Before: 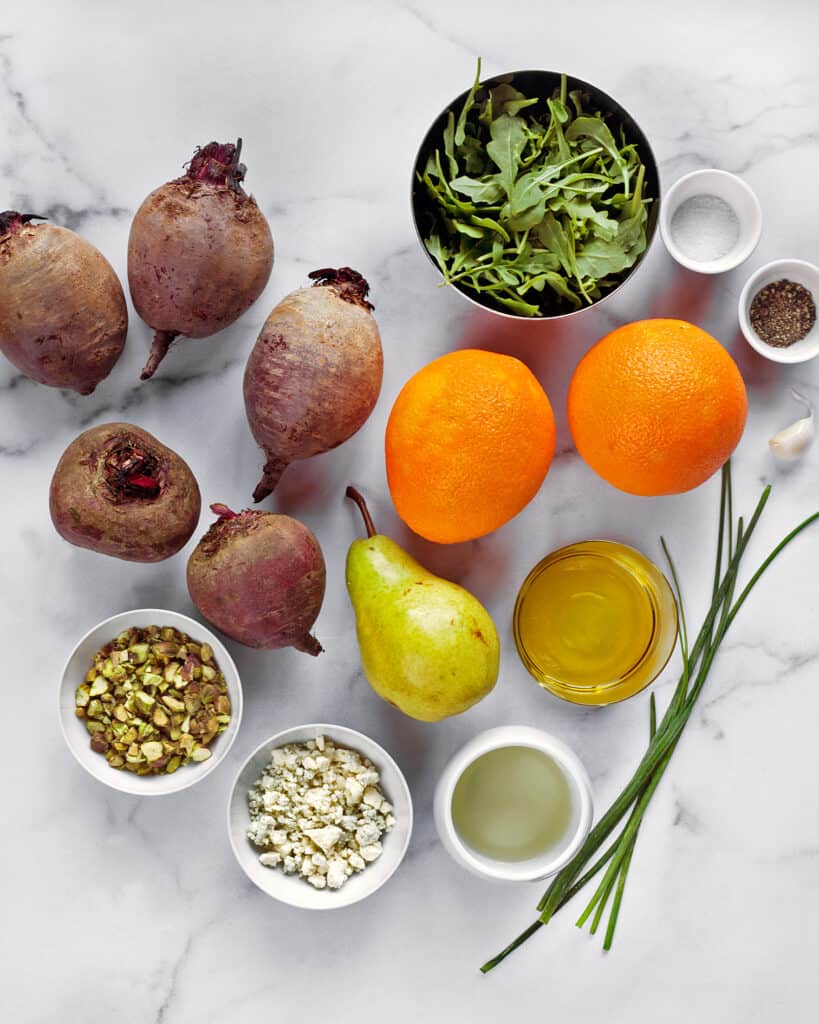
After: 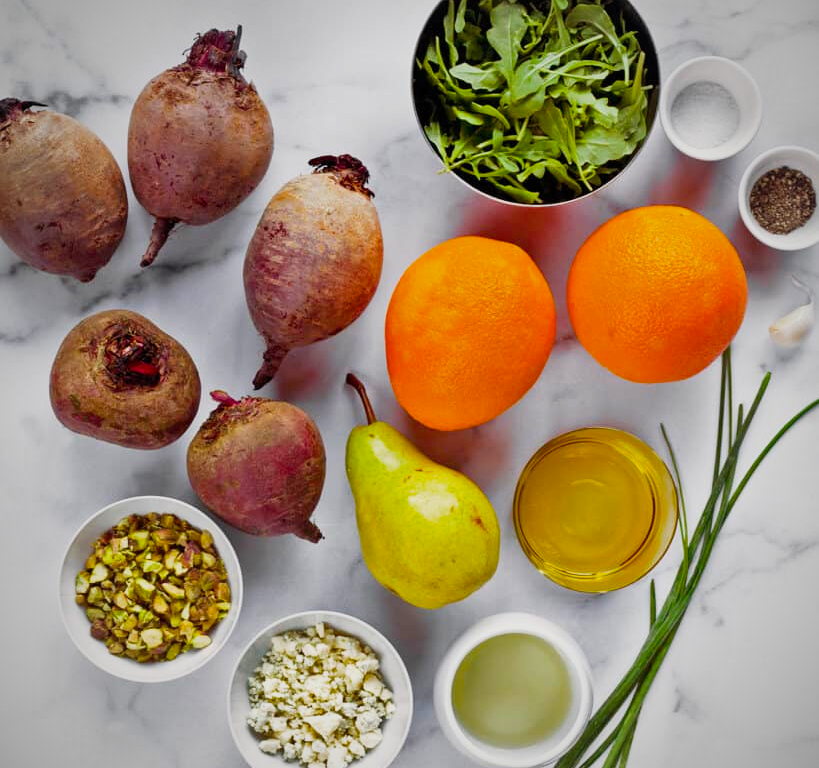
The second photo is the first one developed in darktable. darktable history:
sigmoid: contrast 1.22, skew 0.65
vignetting: fall-off radius 60.92%
crop: top 11.038%, bottom 13.962%
color balance rgb: perceptual saturation grading › global saturation 34.05%, global vibrance 5.56%
vibrance: vibrance 15%
